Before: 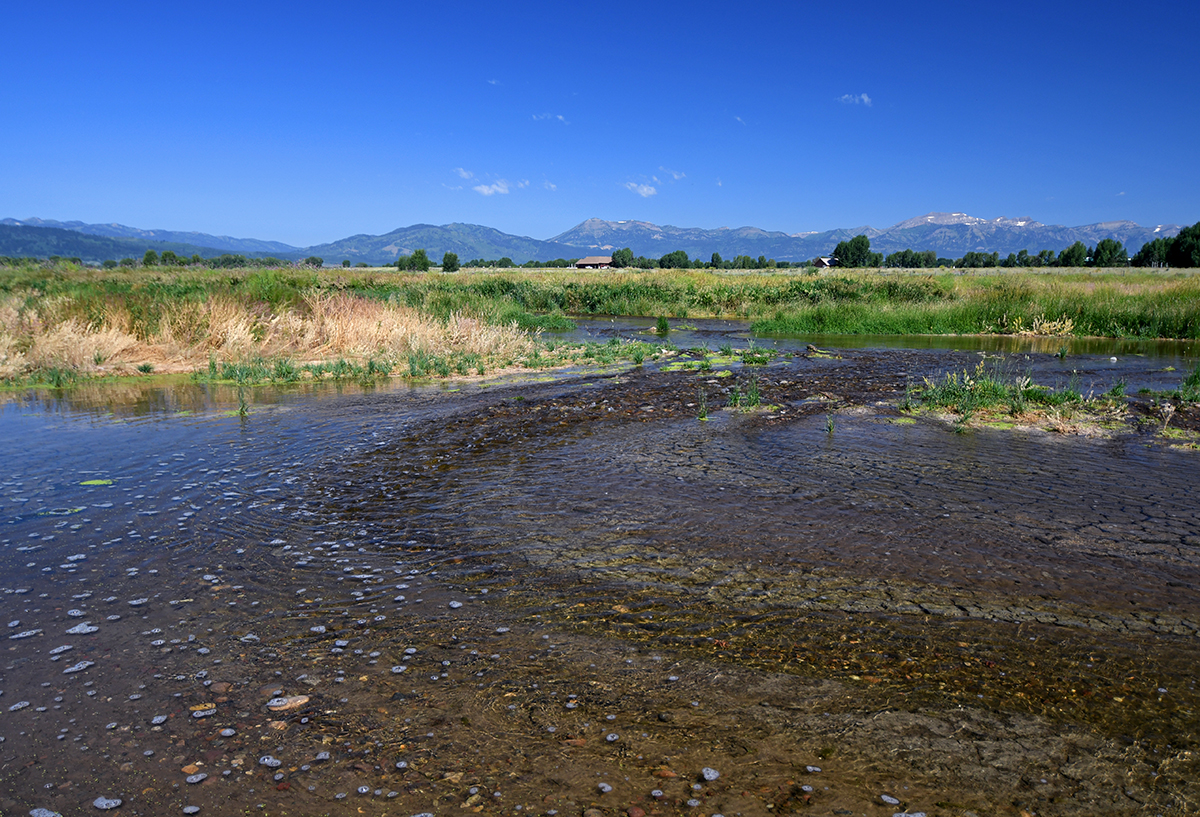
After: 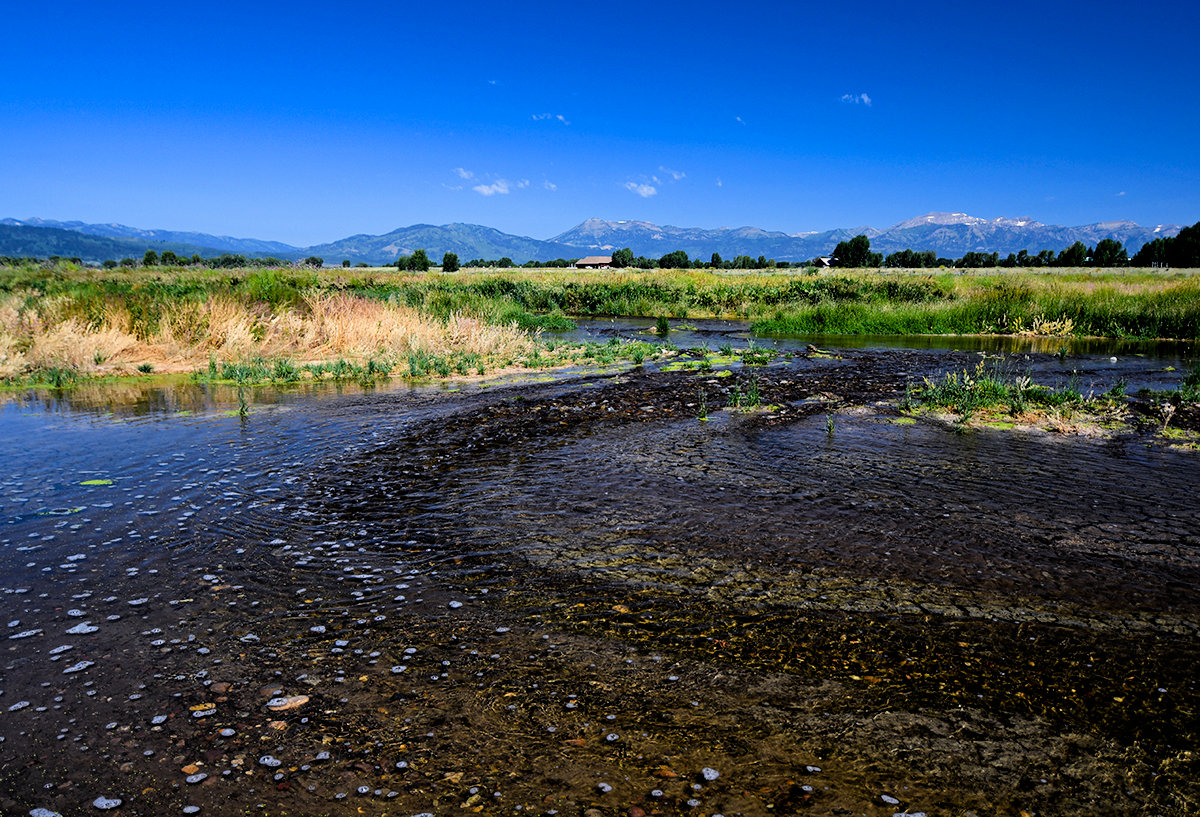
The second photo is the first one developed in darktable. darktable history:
color balance rgb: perceptual saturation grading › global saturation 30%, global vibrance 10%
filmic rgb: black relative exposure -4 EV, white relative exposure 3 EV, hardness 3.02, contrast 1.5
